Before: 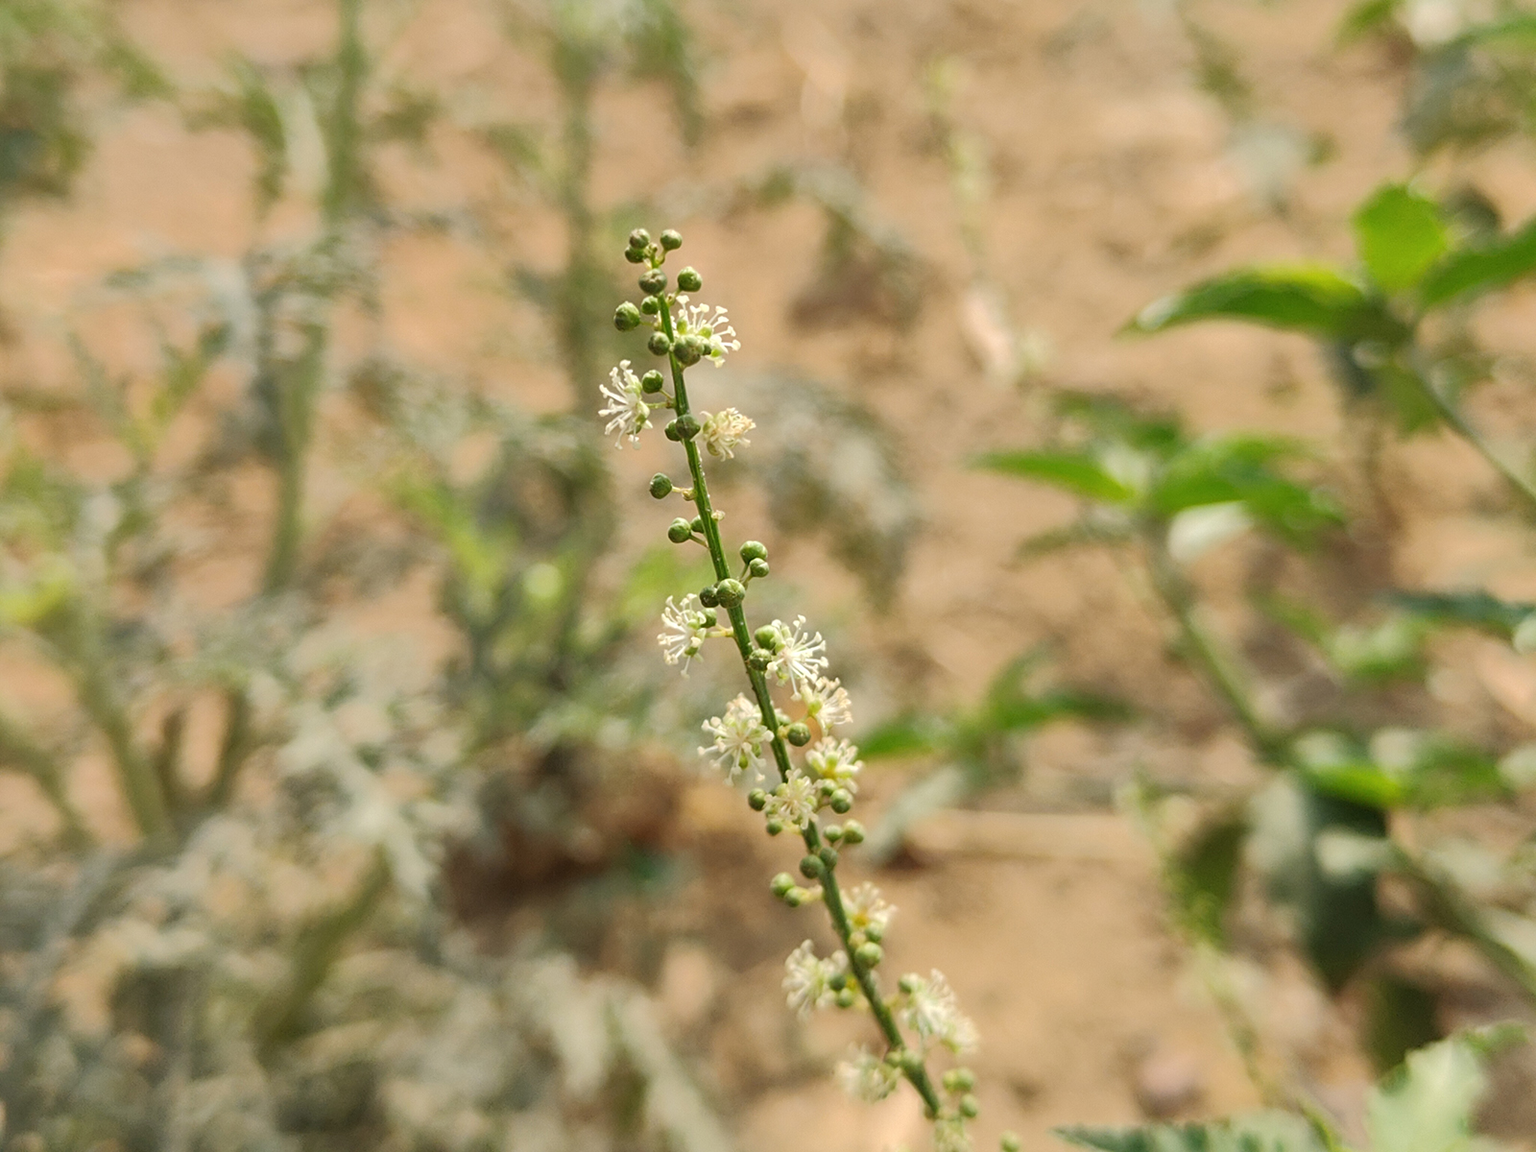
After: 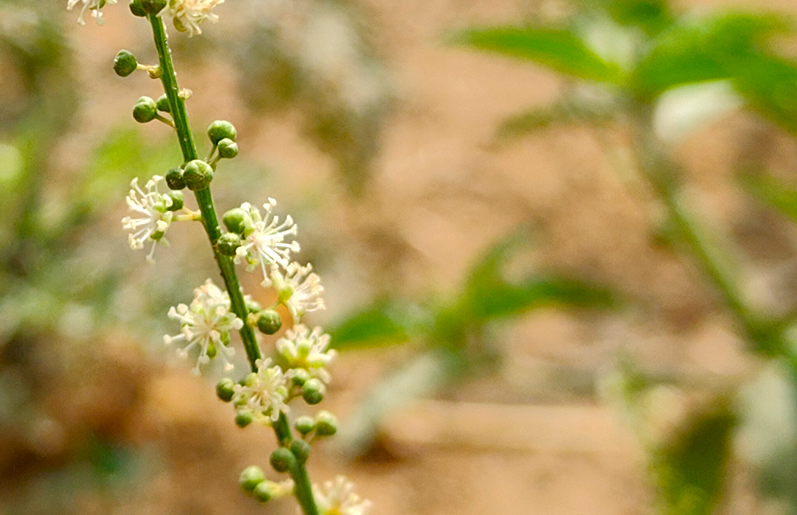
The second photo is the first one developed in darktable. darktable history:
crop: left 35.205%, top 36.948%, right 14.937%, bottom 20.057%
exposure: black level correction 0.003, exposure 0.146 EV, compensate highlight preservation false
color balance rgb: perceptual saturation grading › global saturation 15.26%, perceptual saturation grading › highlights -19.1%, perceptual saturation grading › shadows 20.157%
levels: mode automatic, white 99.99%, levels [0.052, 0.496, 0.908]
